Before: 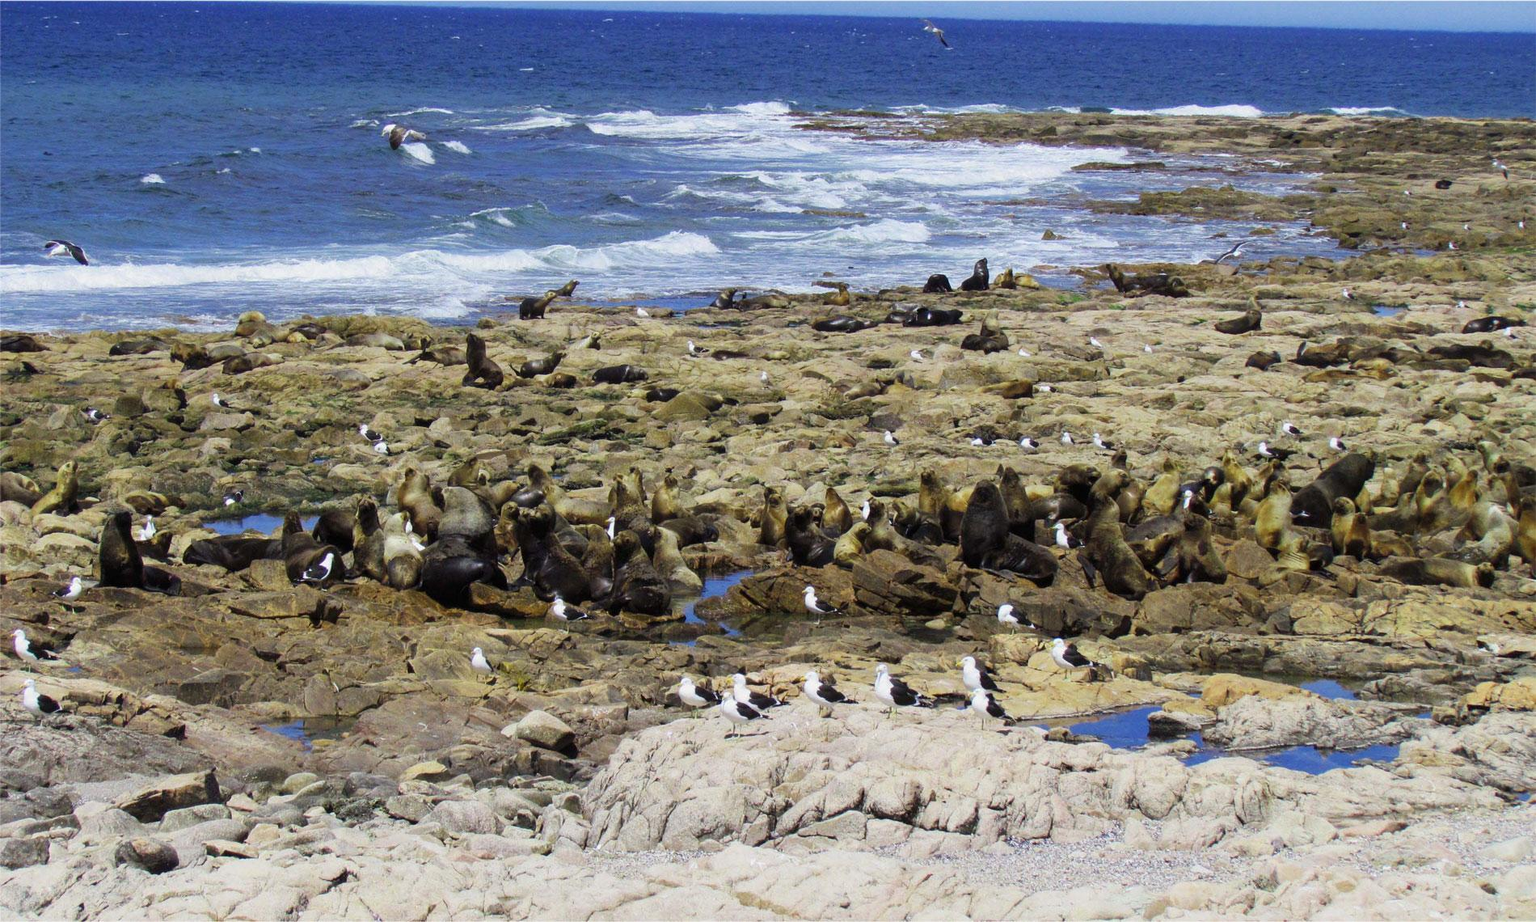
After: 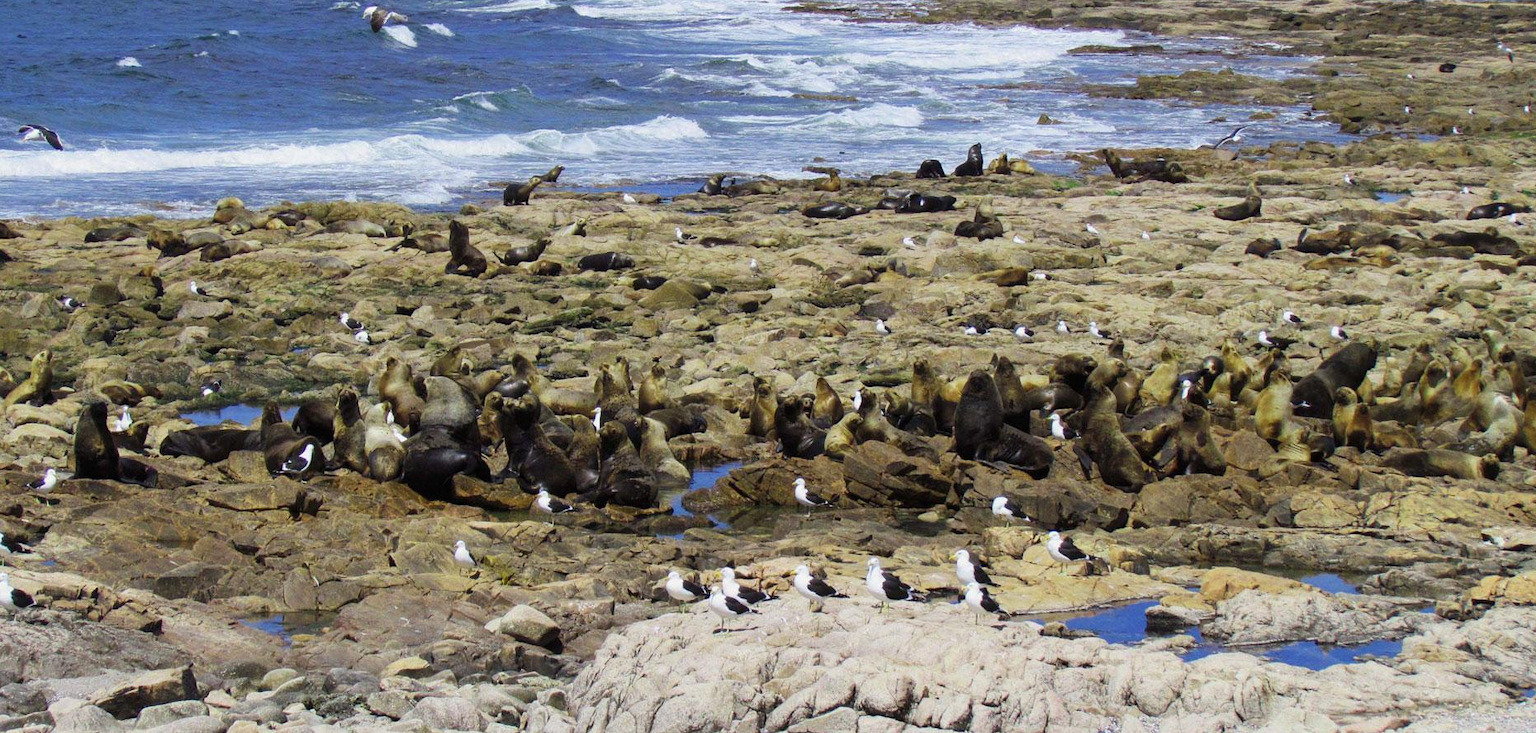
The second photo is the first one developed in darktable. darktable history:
crop and rotate: left 1.814%, top 12.818%, right 0.25%, bottom 9.225%
exposure: exposure 0.014 EV, compensate highlight preservation false
